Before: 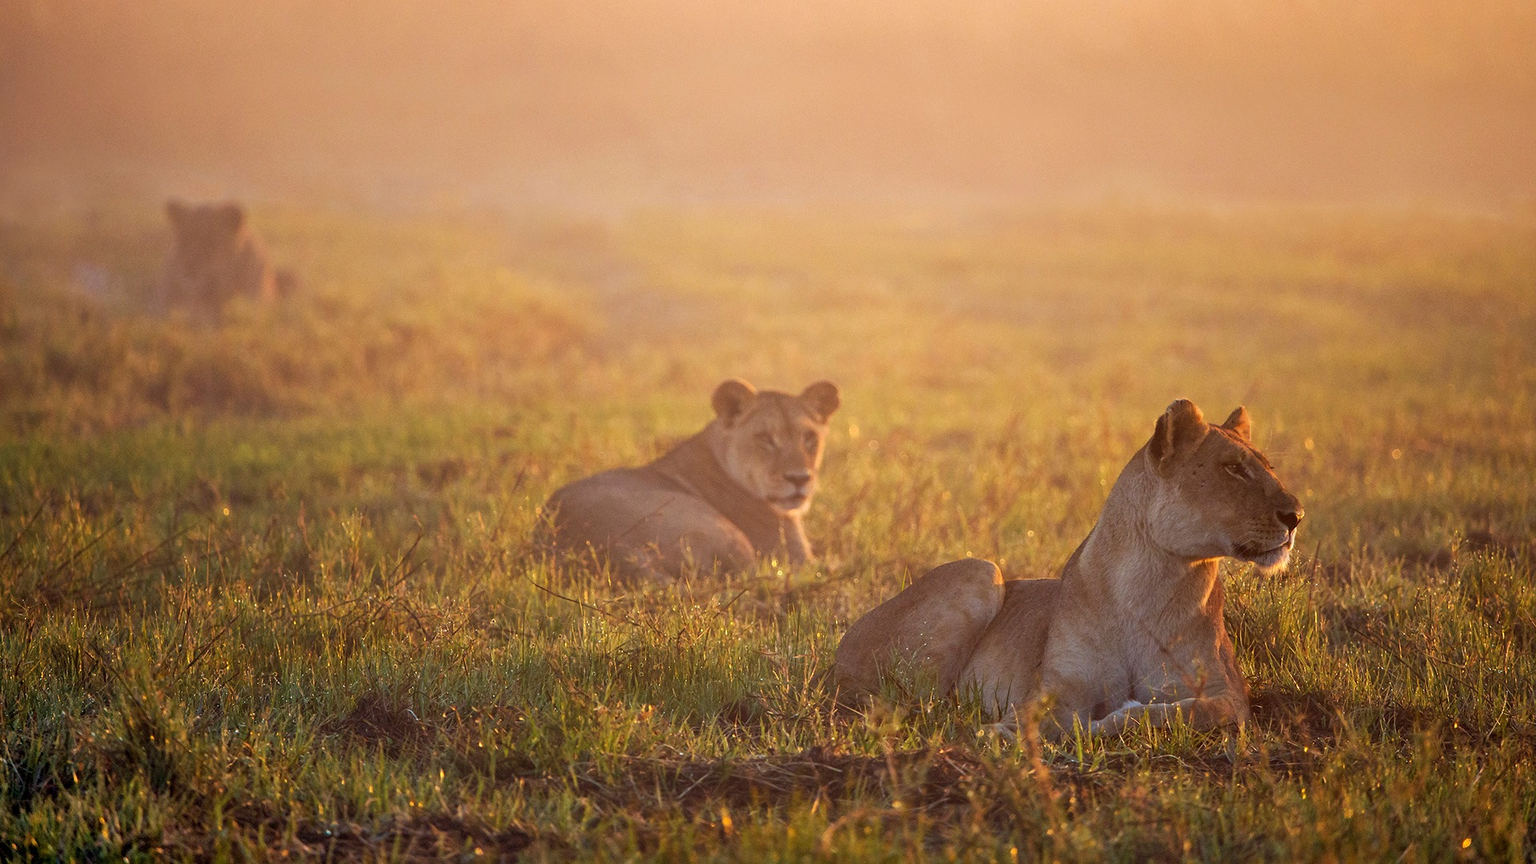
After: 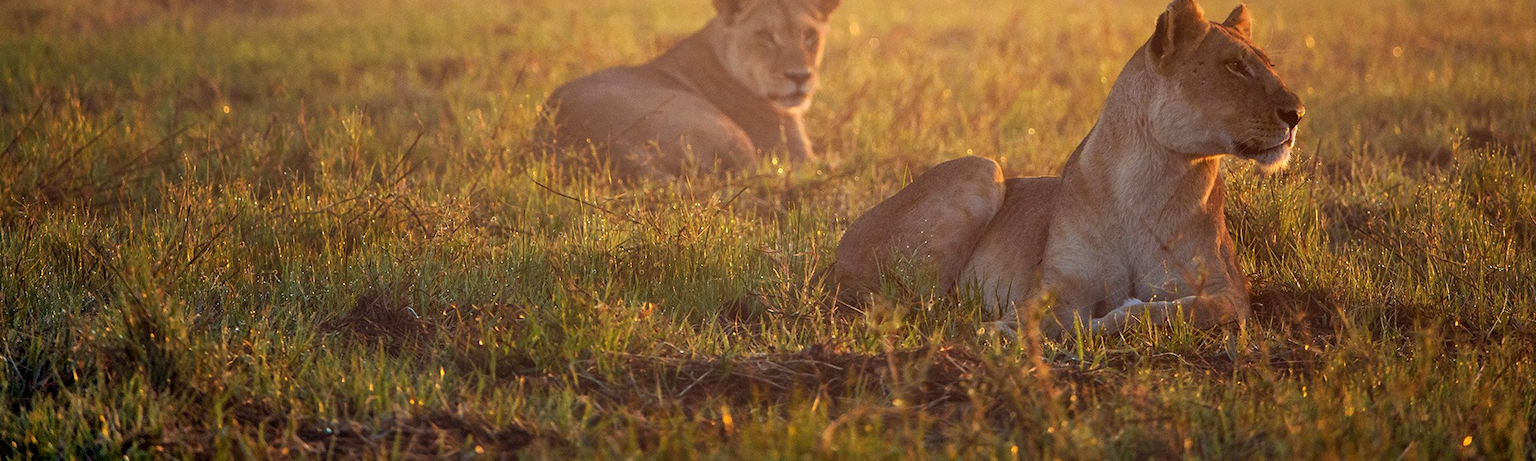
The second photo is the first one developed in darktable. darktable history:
crop and rotate: top 46.612%, right 0.023%
